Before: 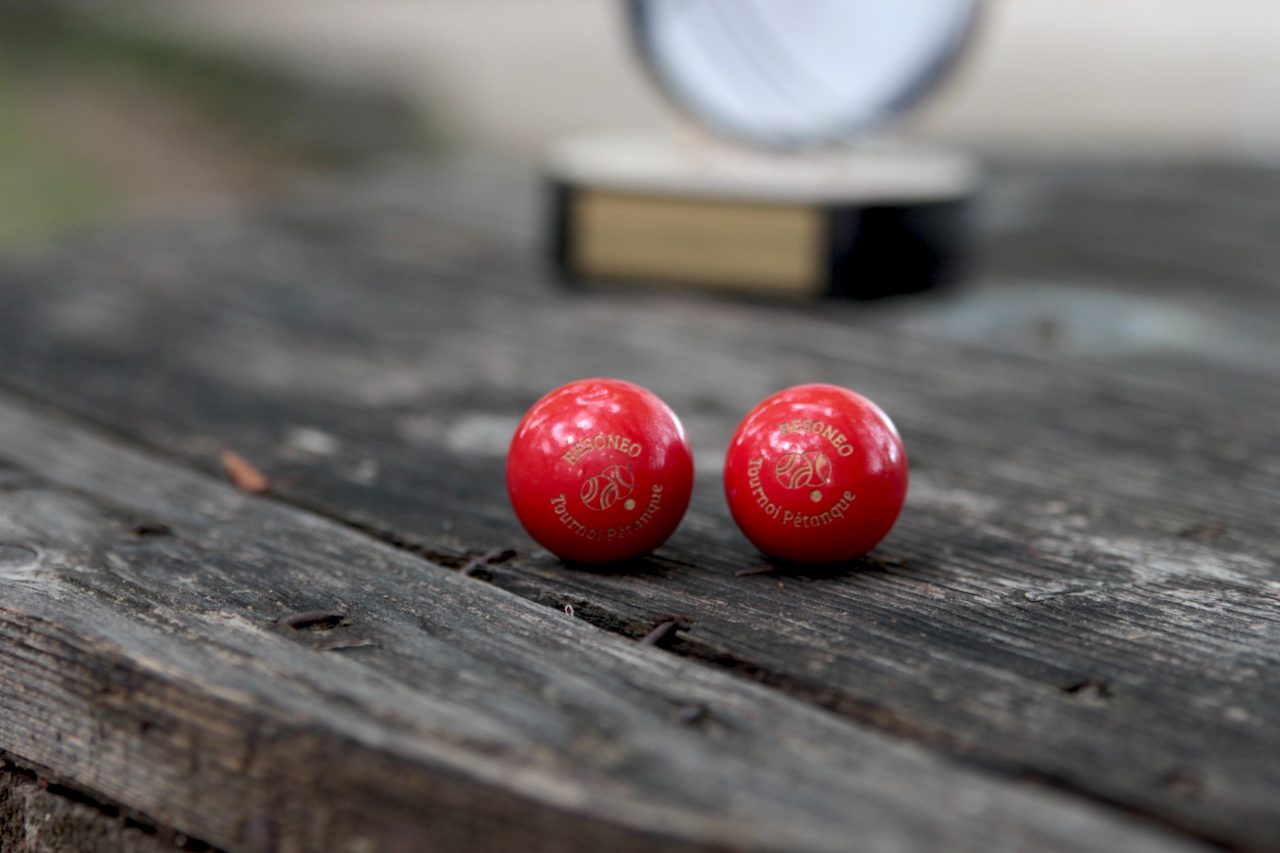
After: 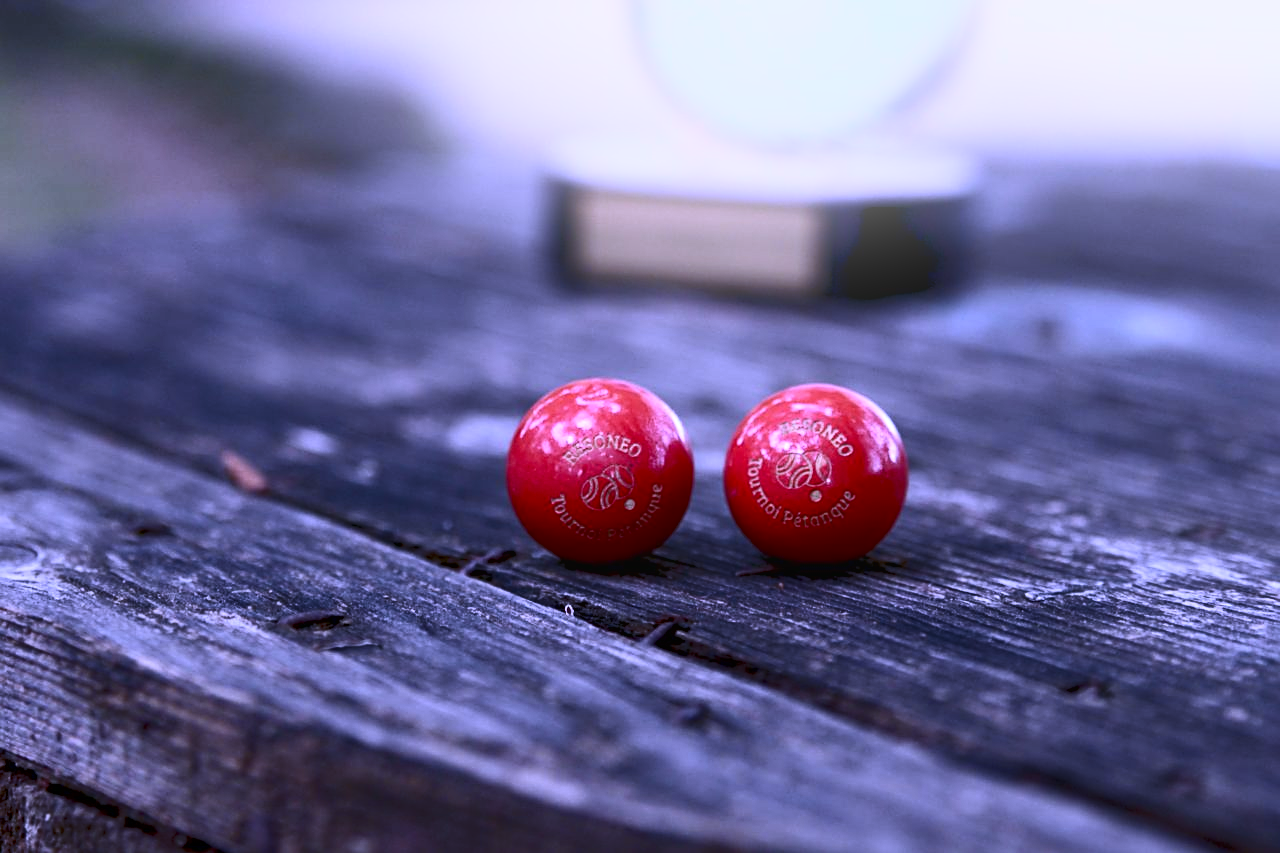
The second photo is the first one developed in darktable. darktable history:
tone equalizer: on, module defaults
white balance: red 0.98, blue 1.61
sharpen: on, module defaults
rgb curve: curves: ch0 [(0, 0) (0.093, 0.159) (0.241, 0.265) (0.414, 0.42) (1, 1)], compensate middle gray true, preserve colors basic power
bloom: on, module defaults
contrast brightness saturation: contrast 0.28
